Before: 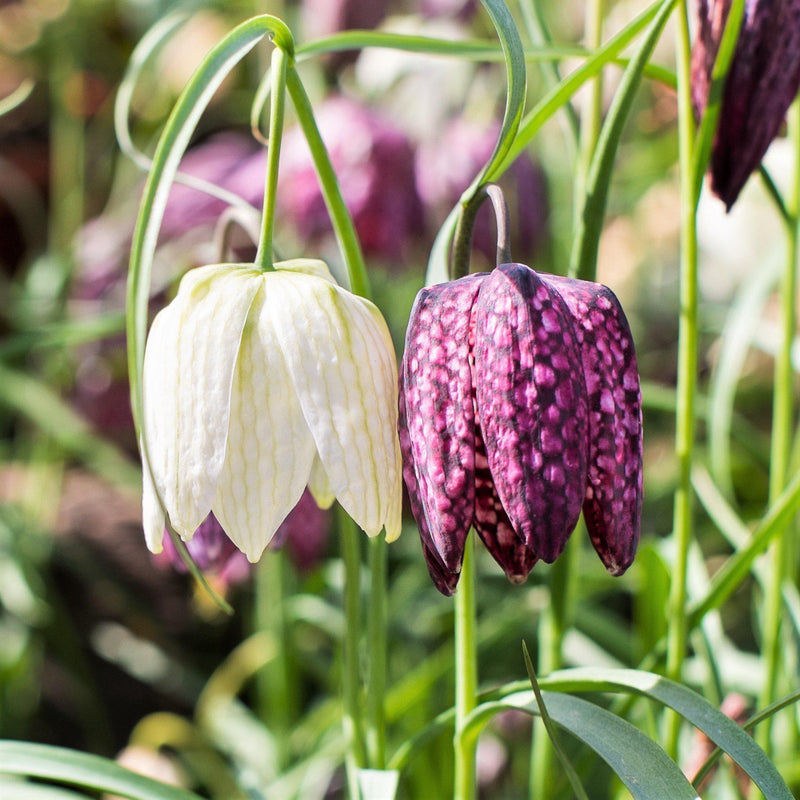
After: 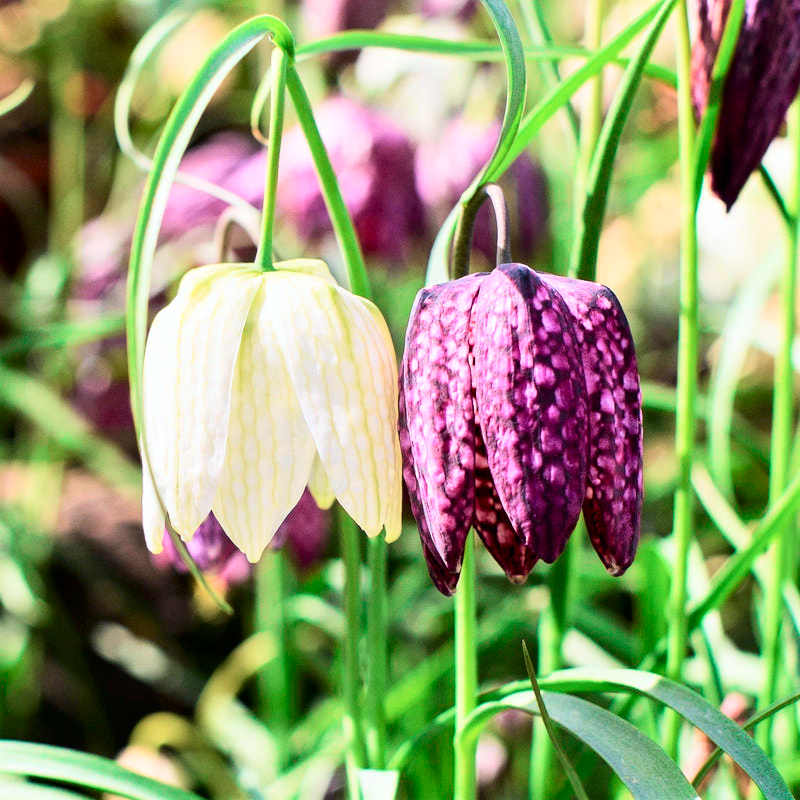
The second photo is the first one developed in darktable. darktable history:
tone curve: curves: ch0 [(0, 0) (0.051, 0.021) (0.11, 0.069) (0.249, 0.235) (0.452, 0.526) (0.596, 0.713) (0.703, 0.83) (0.851, 0.938) (1, 1)]; ch1 [(0, 0) (0.1, 0.038) (0.318, 0.221) (0.413, 0.325) (0.443, 0.412) (0.483, 0.474) (0.503, 0.501) (0.516, 0.517) (0.548, 0.568) (0.569, 0.599) (0.594, 0.634) (0.666, 0.701) (1, 1)]; ch2 [(0, 0) (0.453, 0.435) (0.479, 0.476) (0.504, 0.5) (0.529, 0.537) (0.556, 0.583) (0.584, 0.618) (0.824, 0.815) (1, 1)], color space Lab, independent channels, preserve colors none
exposure: black level correction 0.001, compensate highlight preservation false
